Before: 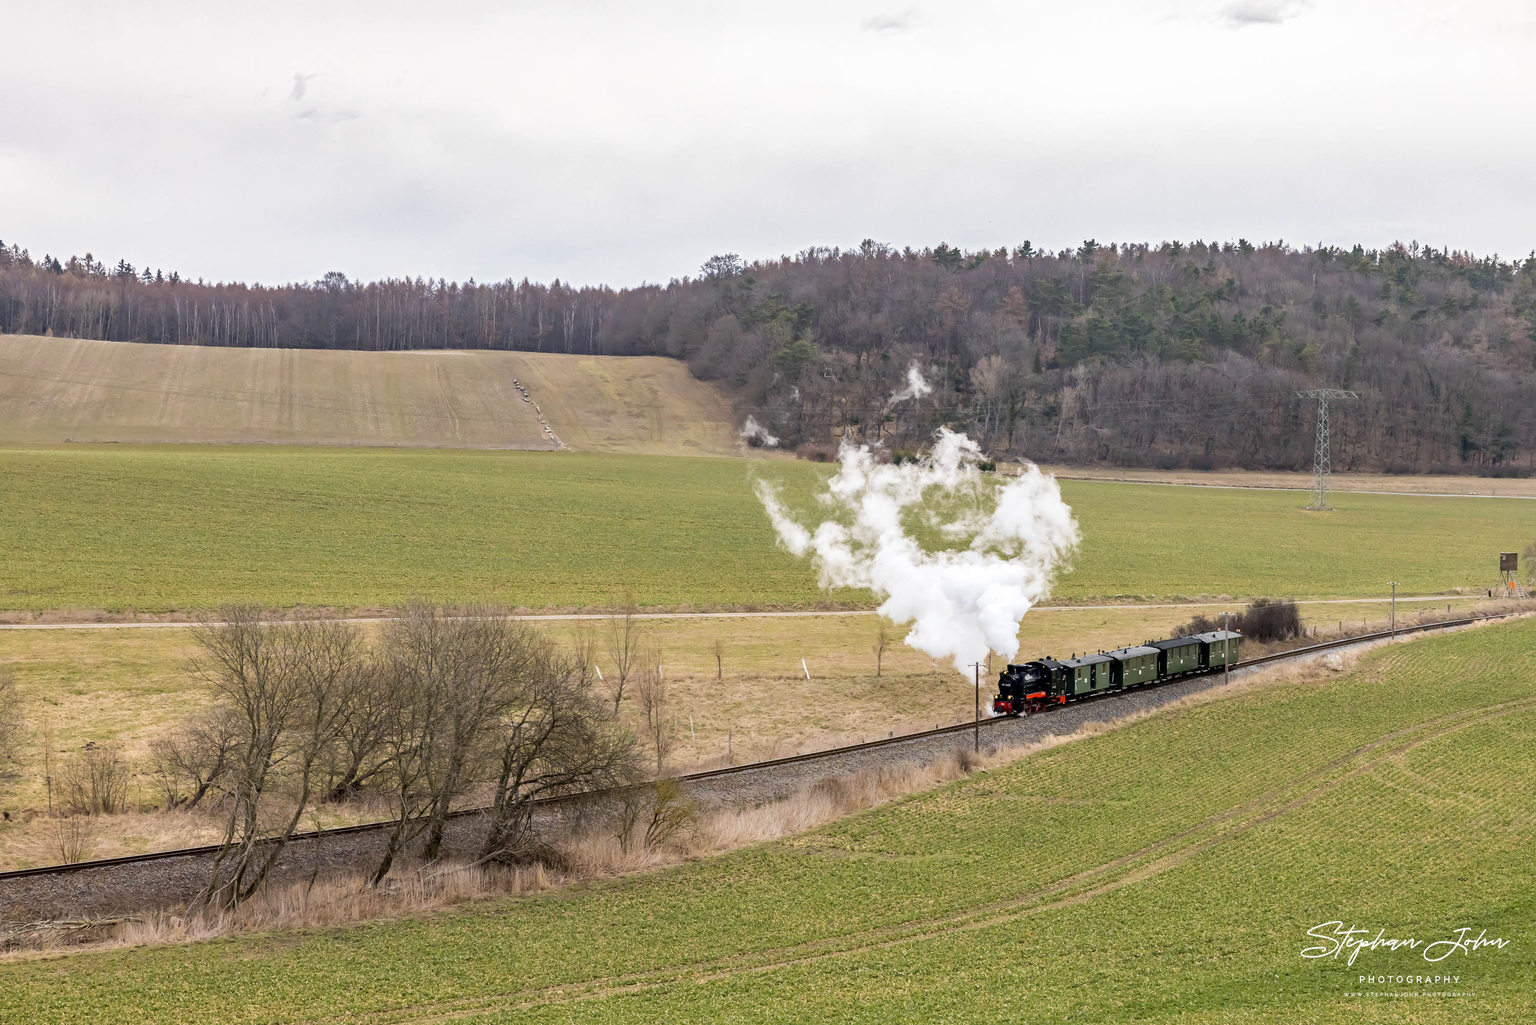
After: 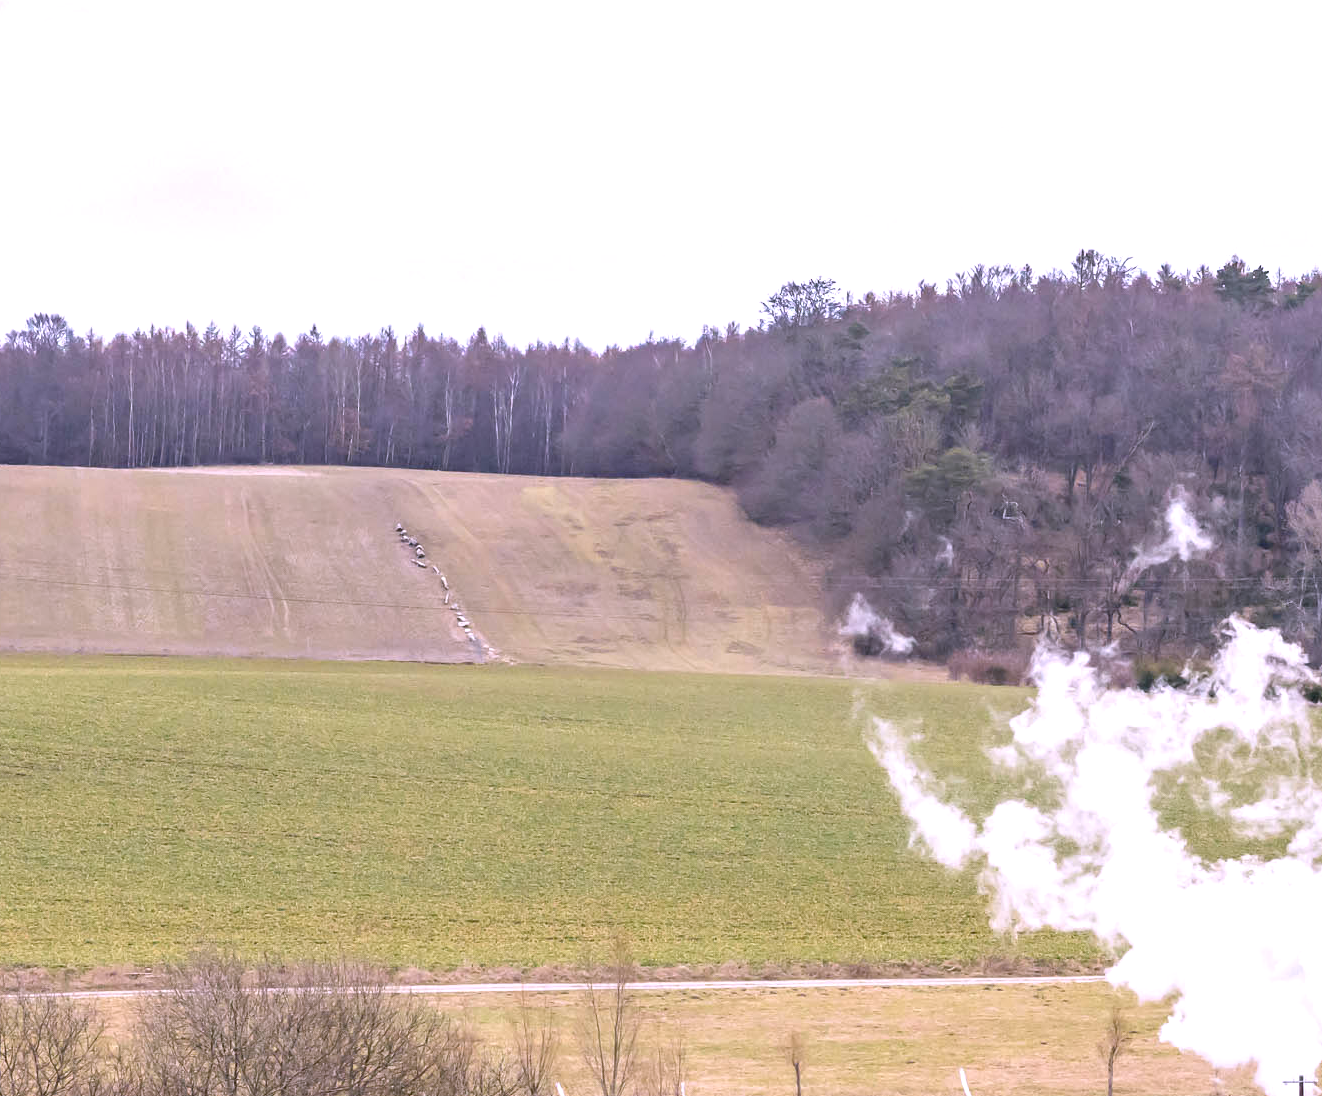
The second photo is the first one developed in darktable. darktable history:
white balance: red 1.042, blue 1.17
exposure: exposure 0.426 EV, compensate highlight preservation false
crop: left 20.248%, top 10.86%, right 35.675%, bottom 34.321%
